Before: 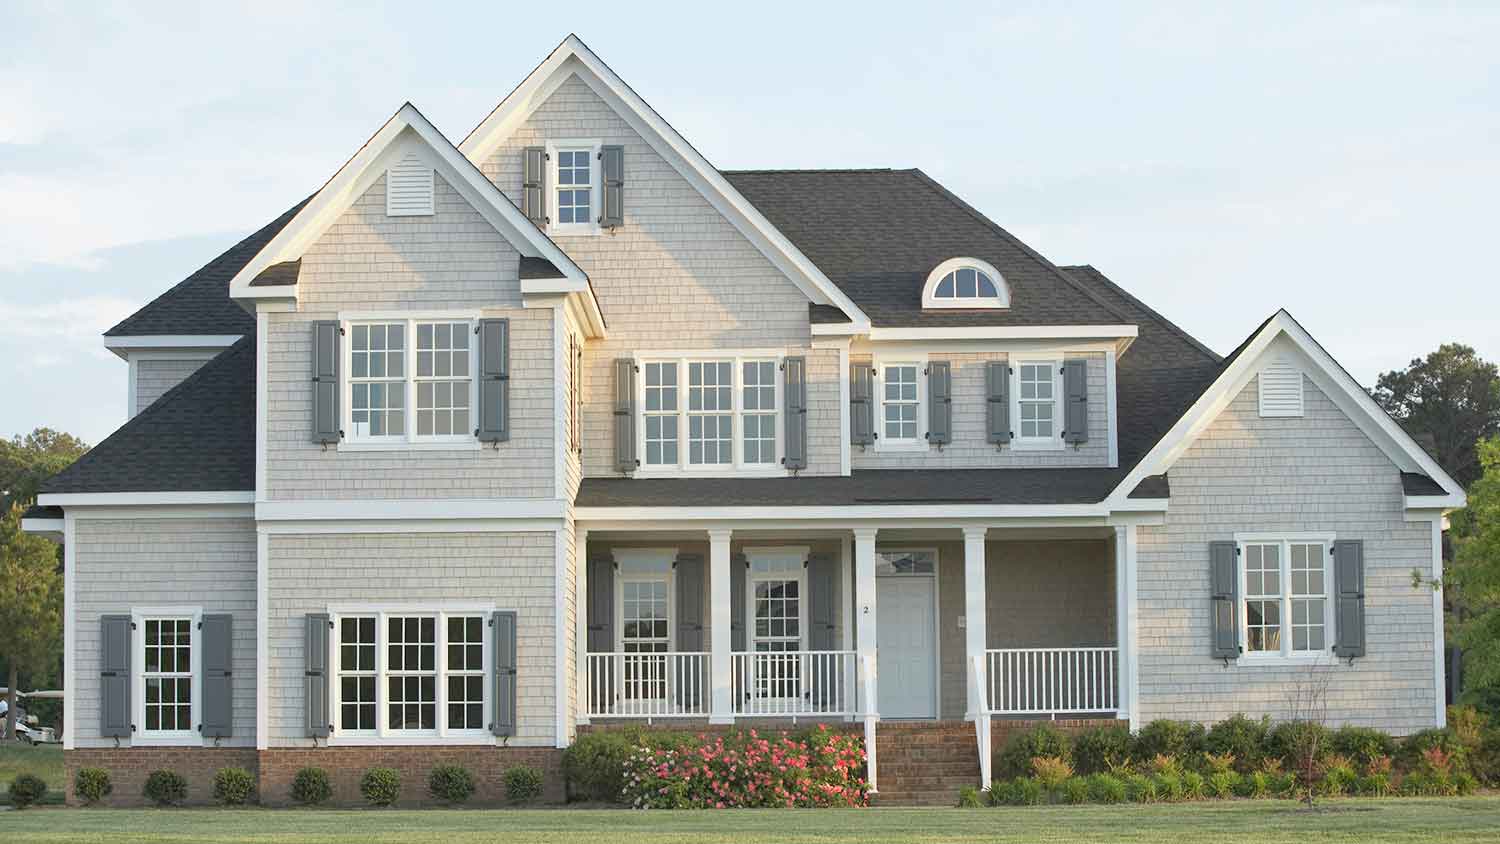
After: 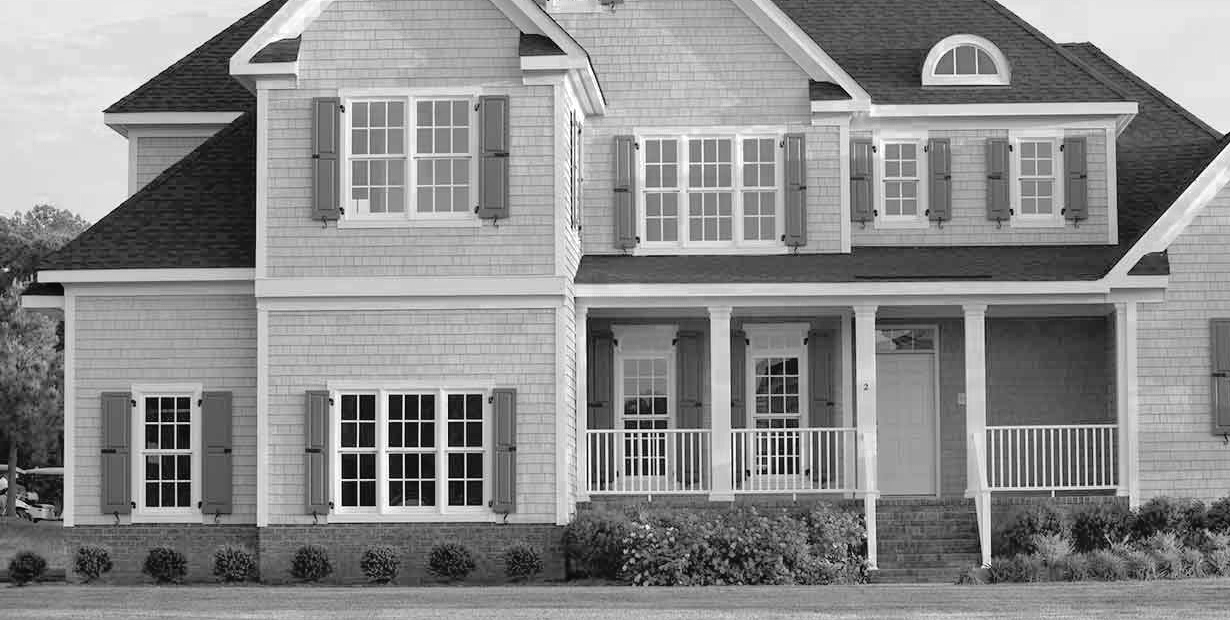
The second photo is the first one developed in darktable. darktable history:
crop: top 26.531%, right 17.959%
exposure: black level correction 0.001, compensate highlight preservation false
local contrast: mode bilateral grid, contrast 15, coarseness 36, detail 105%, midtone range 0.2
monochrome: on, module defaults
rotate and perspective: automatic cropping off
color zones: curves: ch0 [(0, 0.485) (0.178, 0.476) (0.261, 0.623) (0.411, 0.403) (0.708, 0.603) (0.934, 0.412)]; ch1 [(0.003, 0.485) (0.149, 0.496) (0.229, 0.584) (0.326, 0.551) (0.484, 0.262) (0.757, 0.643)]
tone curve: curves: ch0 [(0, 0.013) (0.181, 0.074) (0.337, 0.304) (0.498, 0.485) (0.78, 0.742) (0.993, 0.954)]; ch1 [(0, 0) (0.294, 0.184) (0.359, 0.34) (0.362, 0.35) (0.43, 0.41) (0.469, 0.463) (0.495, 0.502) (0.54, 0.563) (0.612, 0.641) (1, 1)]; ch2 [(0, 0) (0.44, 0.437) (0.495, 0.502) (0.524, 0.534) (0.557, 0.56) (0.634, 0.654) (0.728, 0.722) (1, 1)], color space Lab, independent channels, preserve colors none
